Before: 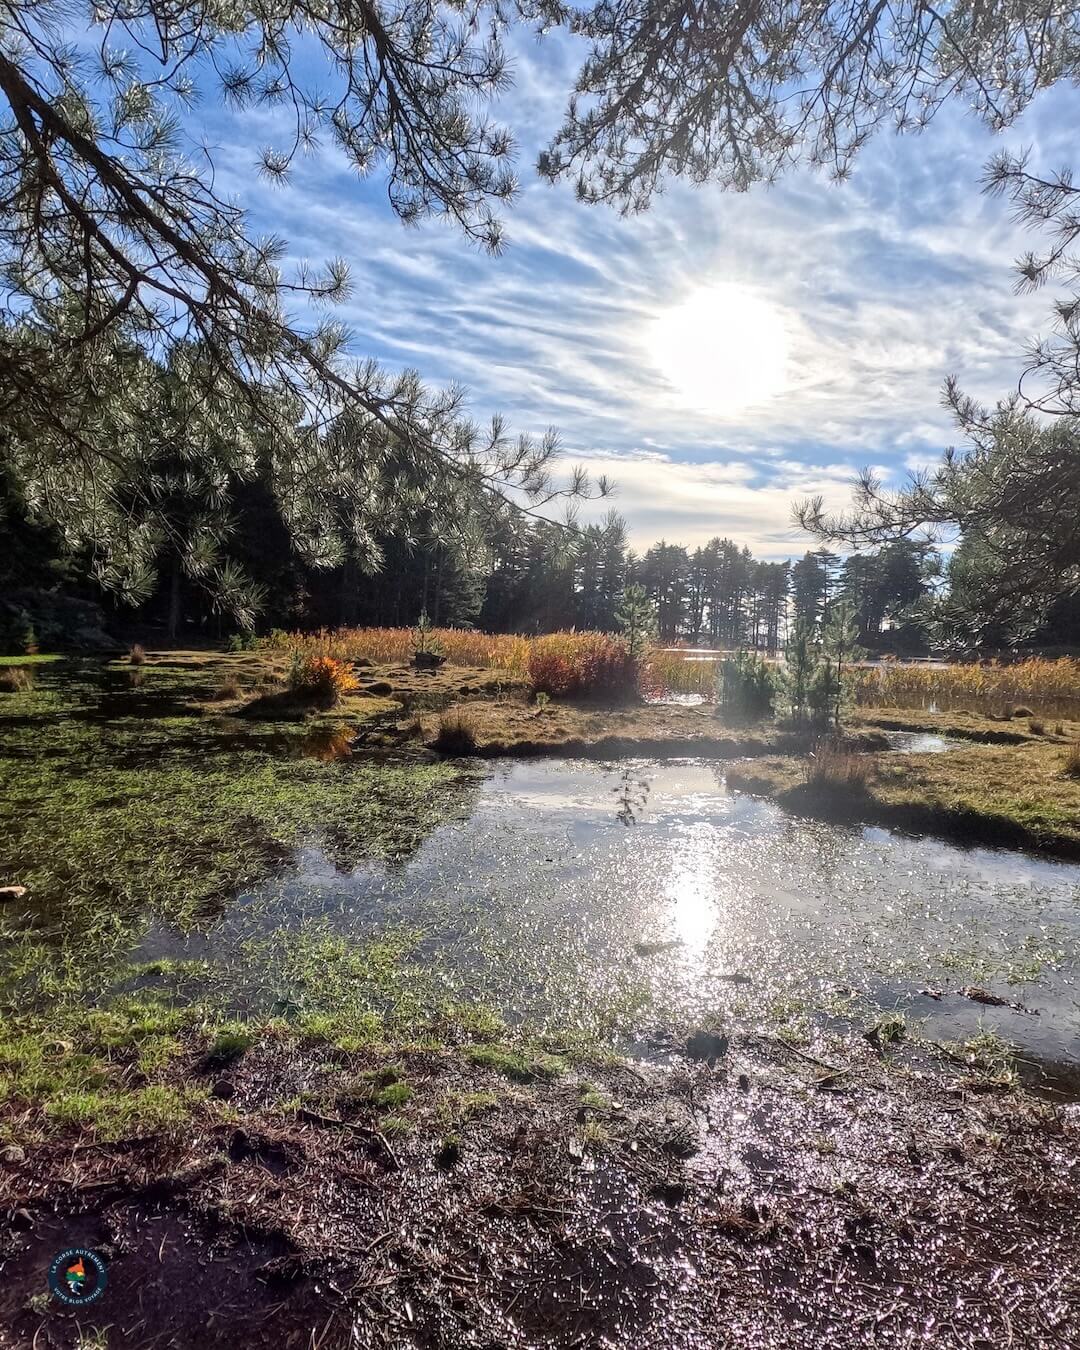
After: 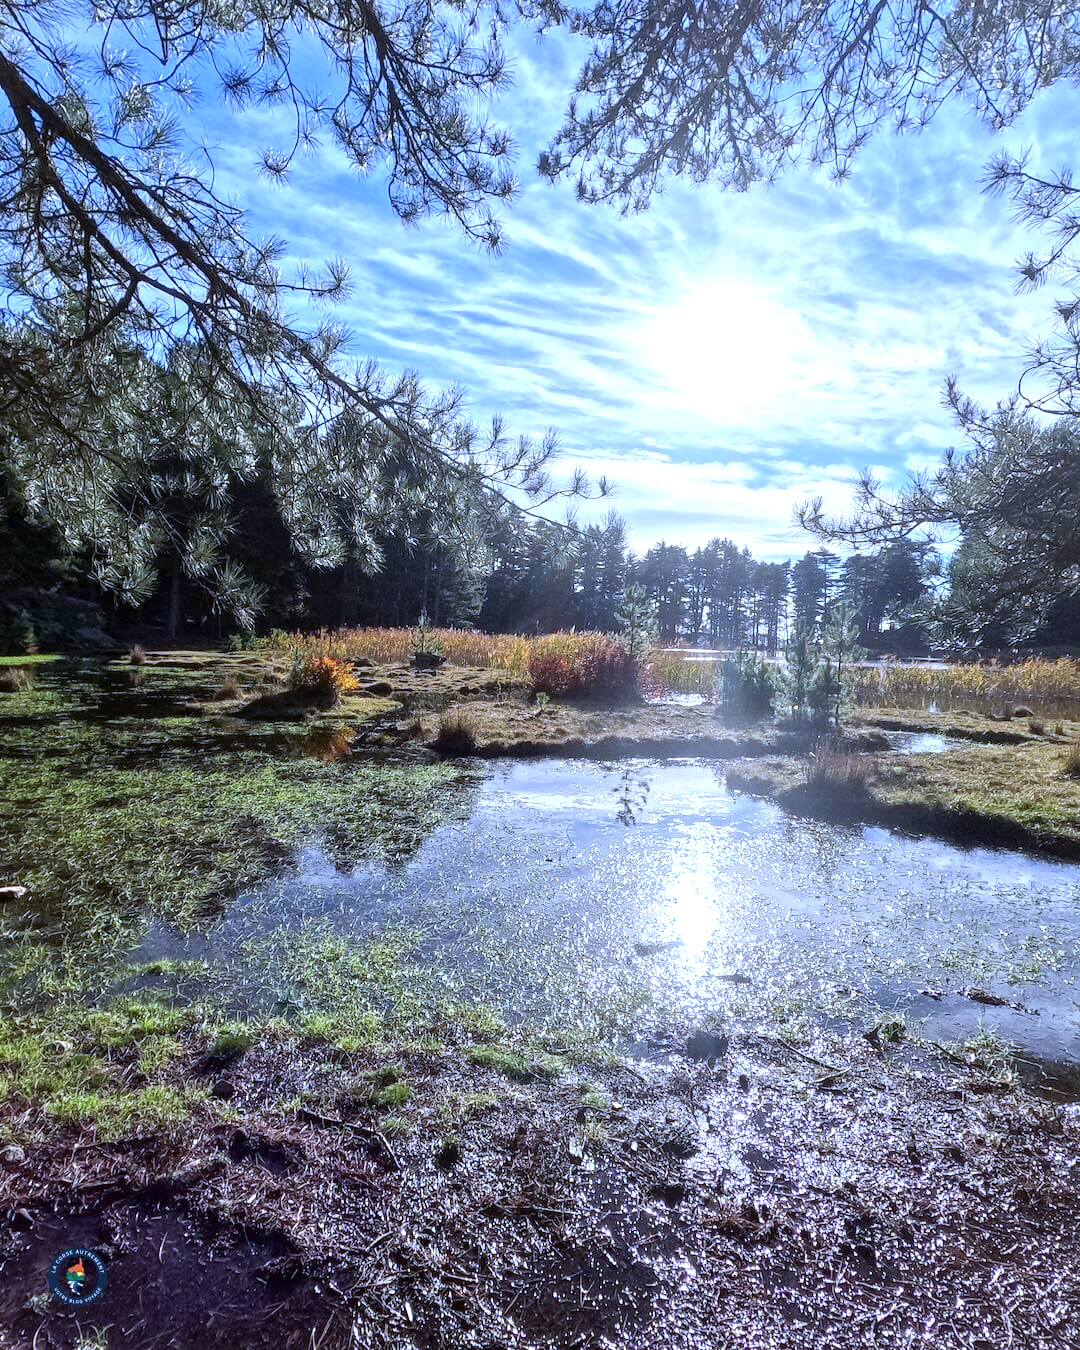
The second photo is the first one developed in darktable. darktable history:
exposure: black level correction 0, exposure 0.5 EV, compensate exposure bias true, compensate highlight preservation false
white balance: red 0.871, blue 1.249
